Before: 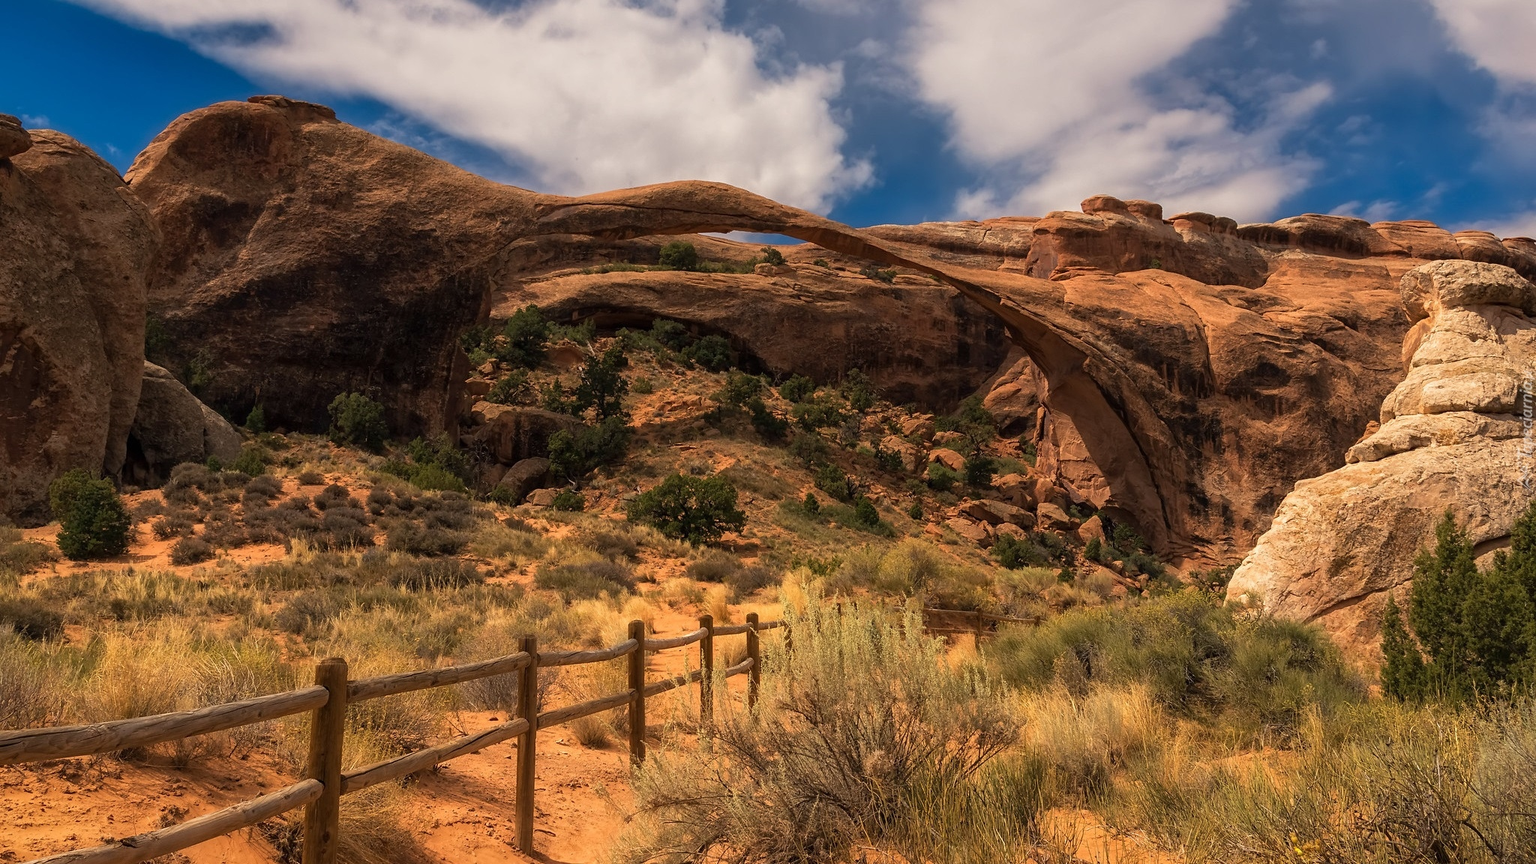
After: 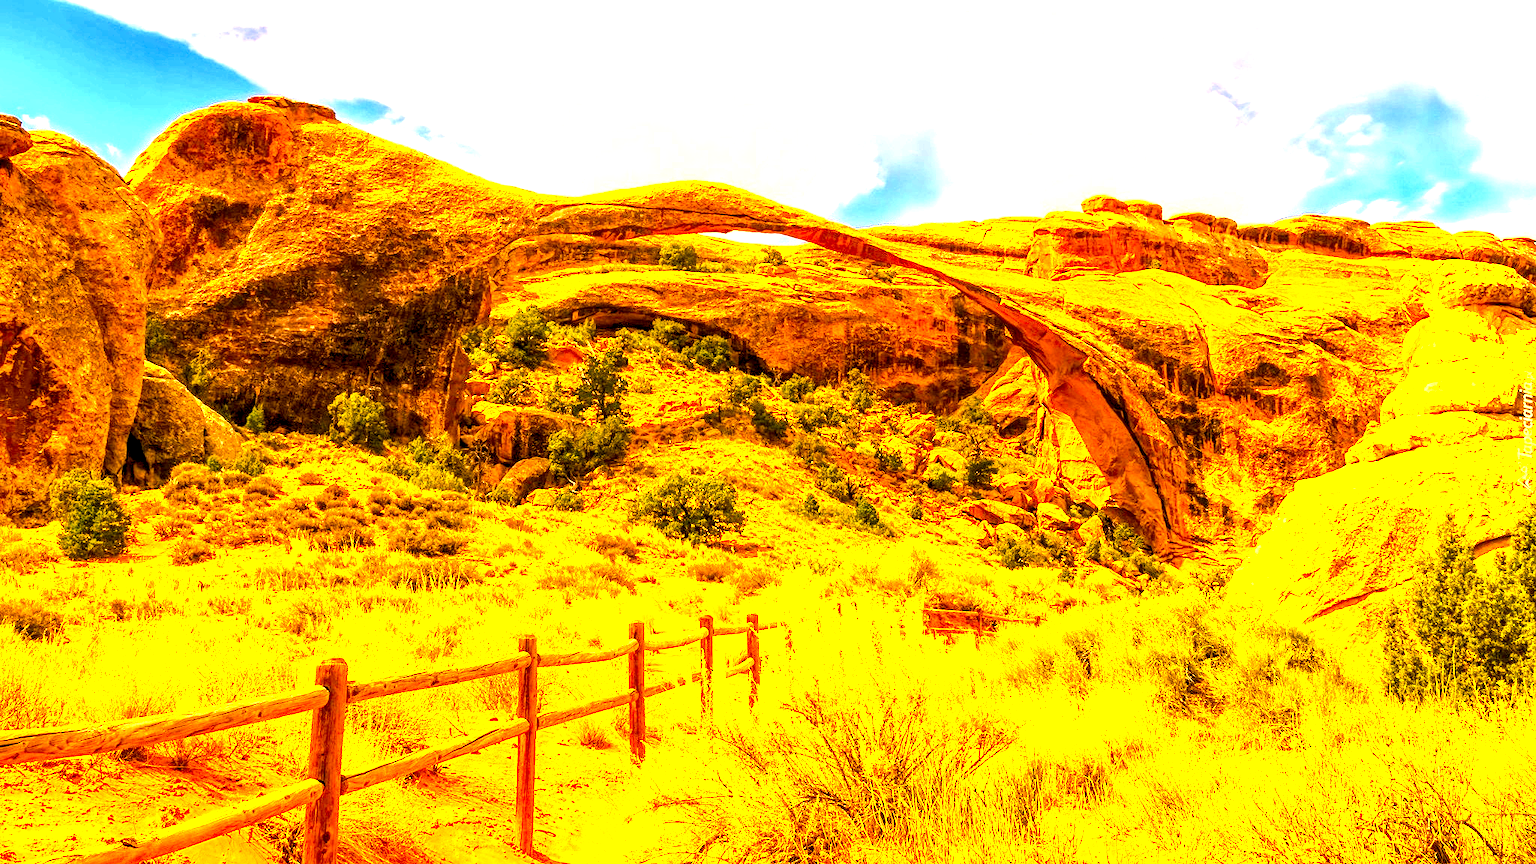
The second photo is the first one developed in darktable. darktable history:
local contrast: highlights 17%, detail 187%
levels: levels [0.073, 0.497, 0.972]
color correction: highlights a* 10.96, highlights b* 30.09, shadows a* 2.83, shadows b* 16.98, saturation 1.76
exposure: exposure 3.095 EV, compensate exposure bias true, compensate highlight preservation false
